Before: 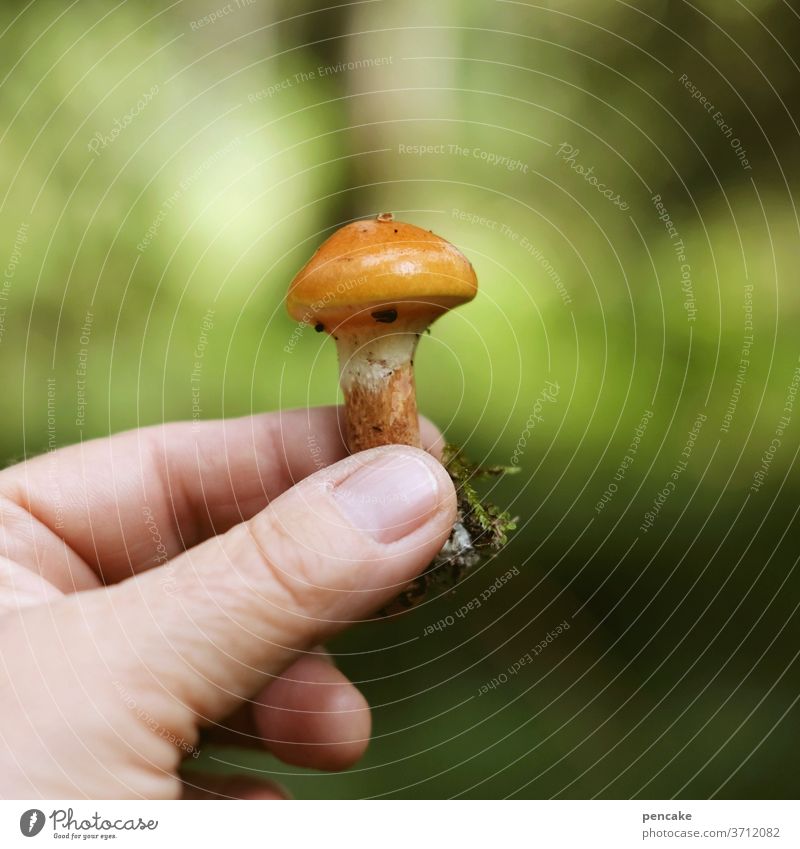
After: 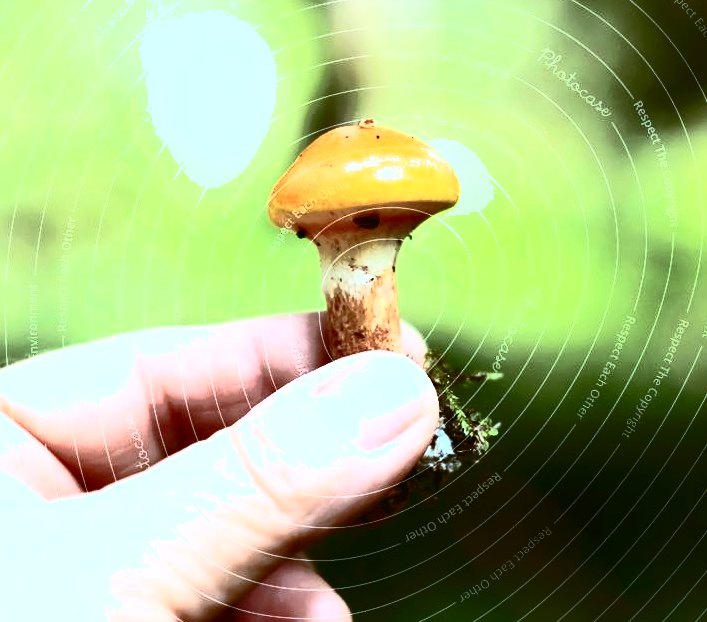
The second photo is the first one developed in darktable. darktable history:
crop and rotate: left 2.283%, top 11.137%, right 9.246%, bottom 15.523%
shadows and highlights: on, module defaults
color correction: highlights a* -9.86, highlights b* -20.89
tone equalizer: -8 EV -0.774 EV, -7 EV -0.697 EV, -6 EV -0.594 EV, -5 EV -0.364 EV, -3 EV 0.377 EV, -2 EV 0.6 EV, -1 EV 0.691 EV, +0 EV 0.763 EV
contrast brightness saturation: contrast 0.948, brightness 0.198
